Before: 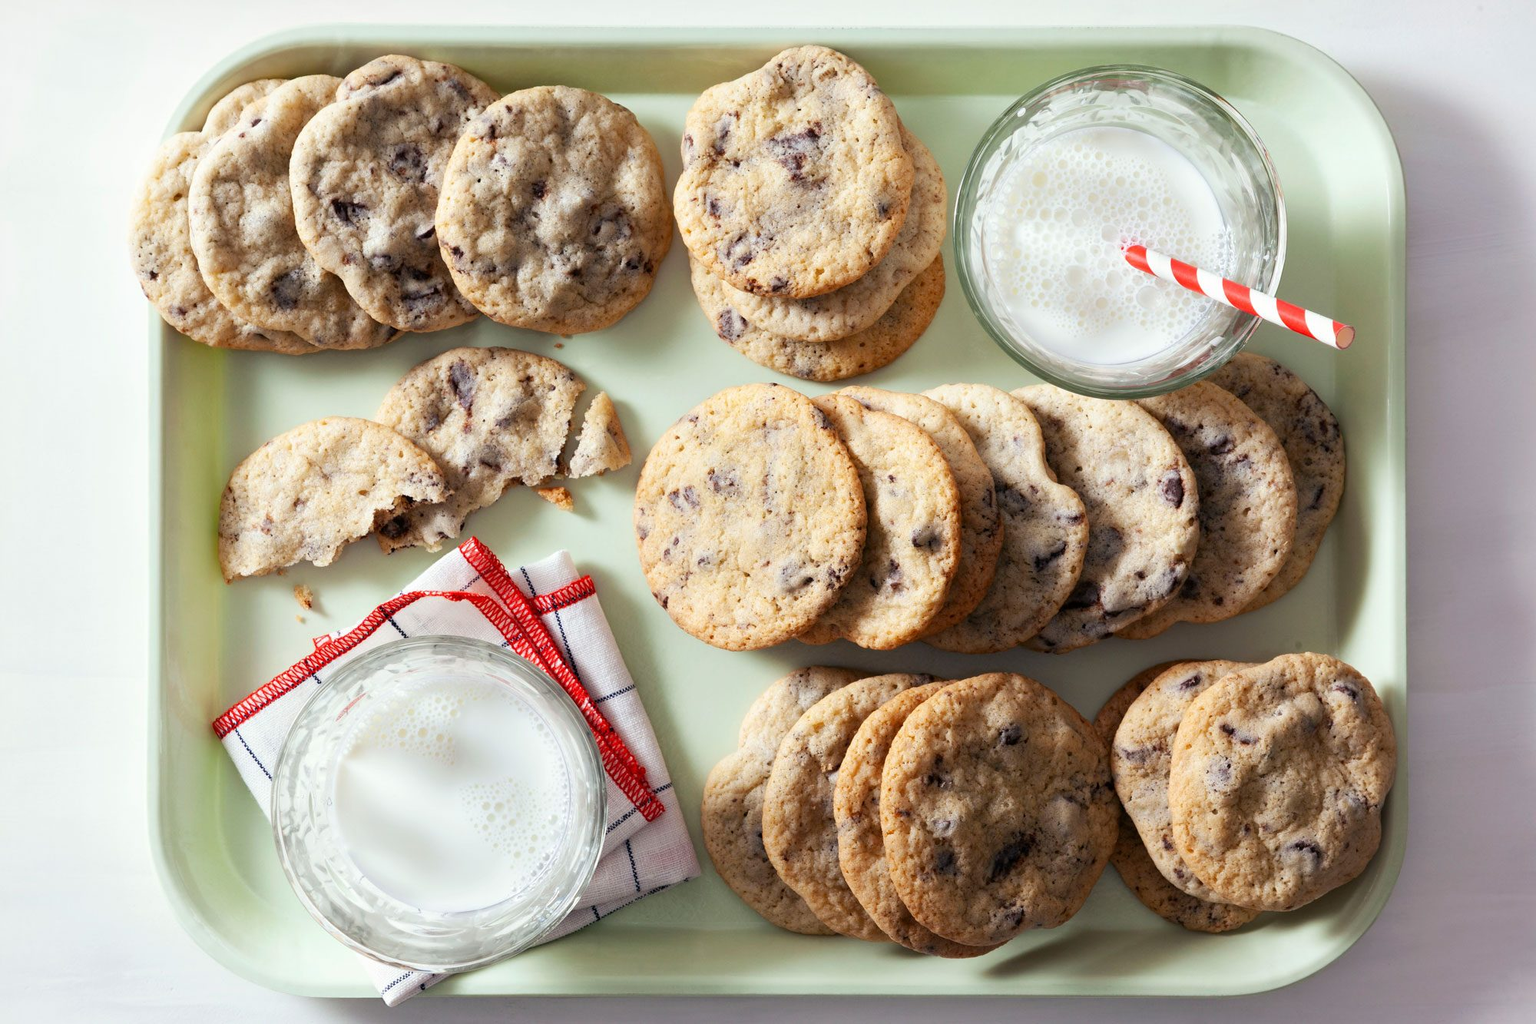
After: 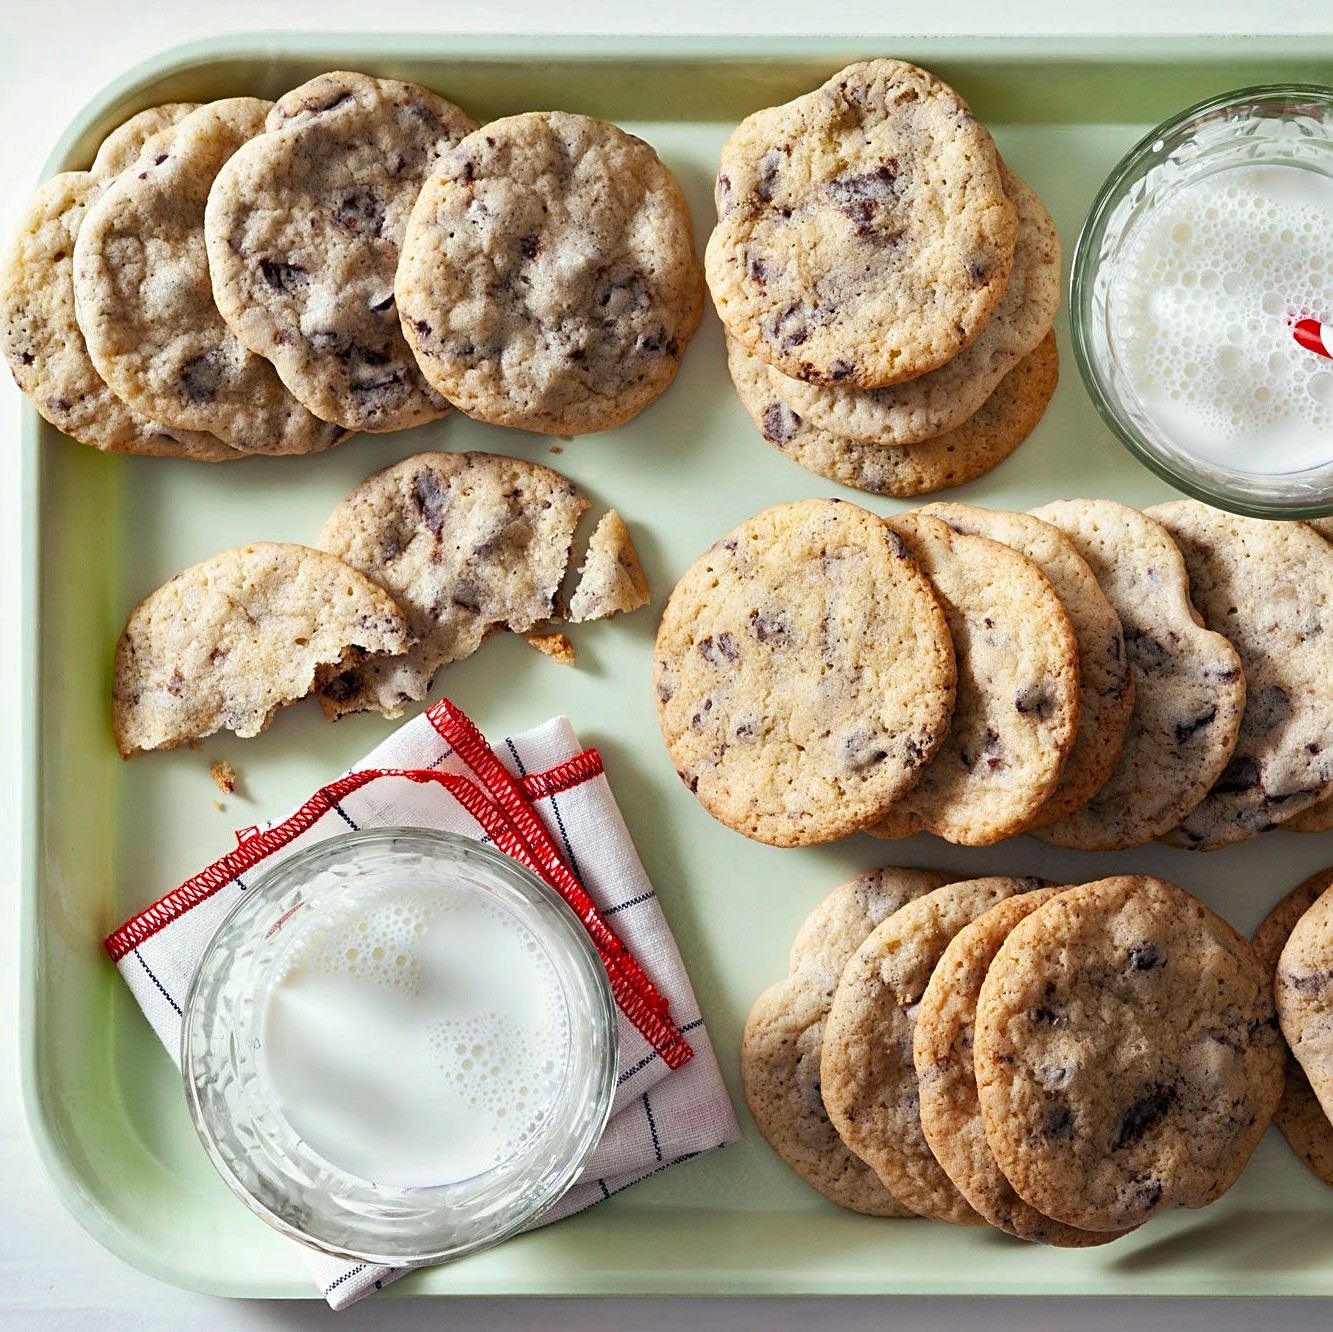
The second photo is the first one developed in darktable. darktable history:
shadows and highlights: highlights color adjustment 89.15%, low approximation 0.01, soften with gaussian
crop and rotate: left 8.649%, right 24.66%
sharpen: on, module defaults
